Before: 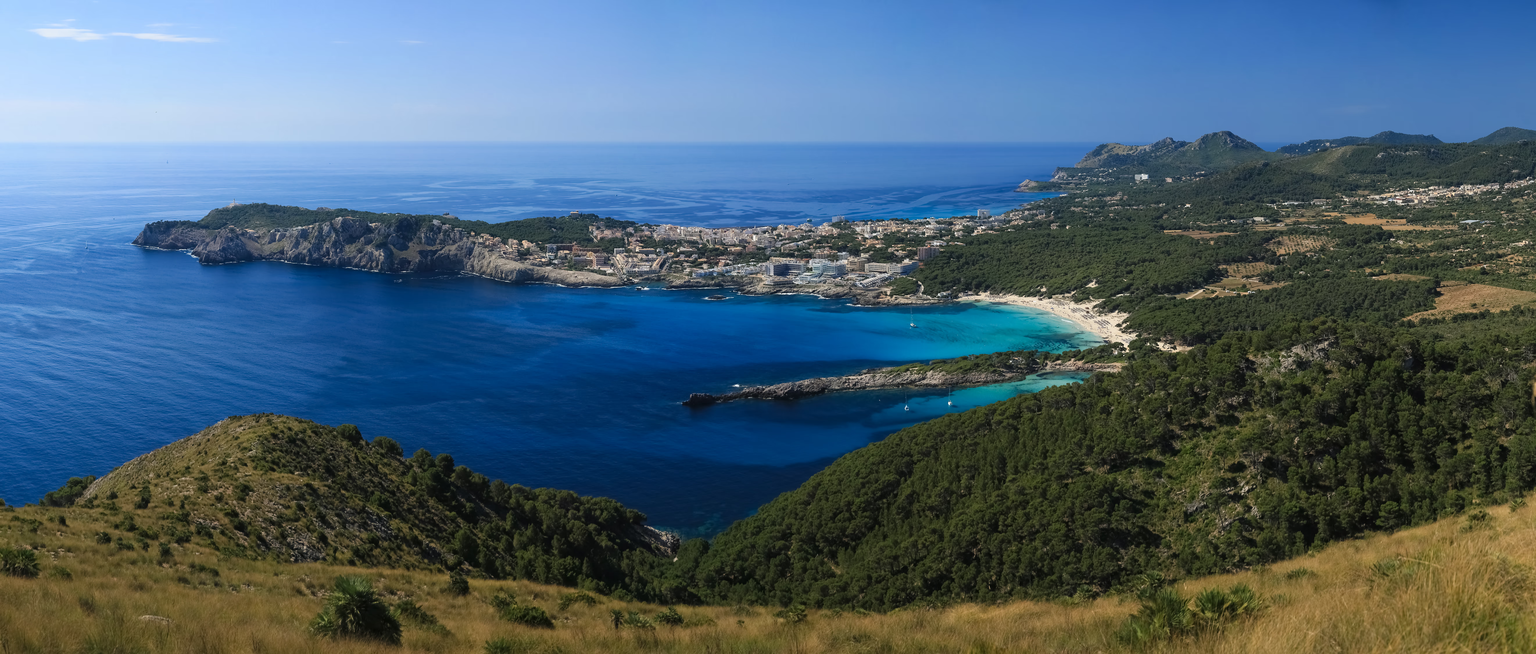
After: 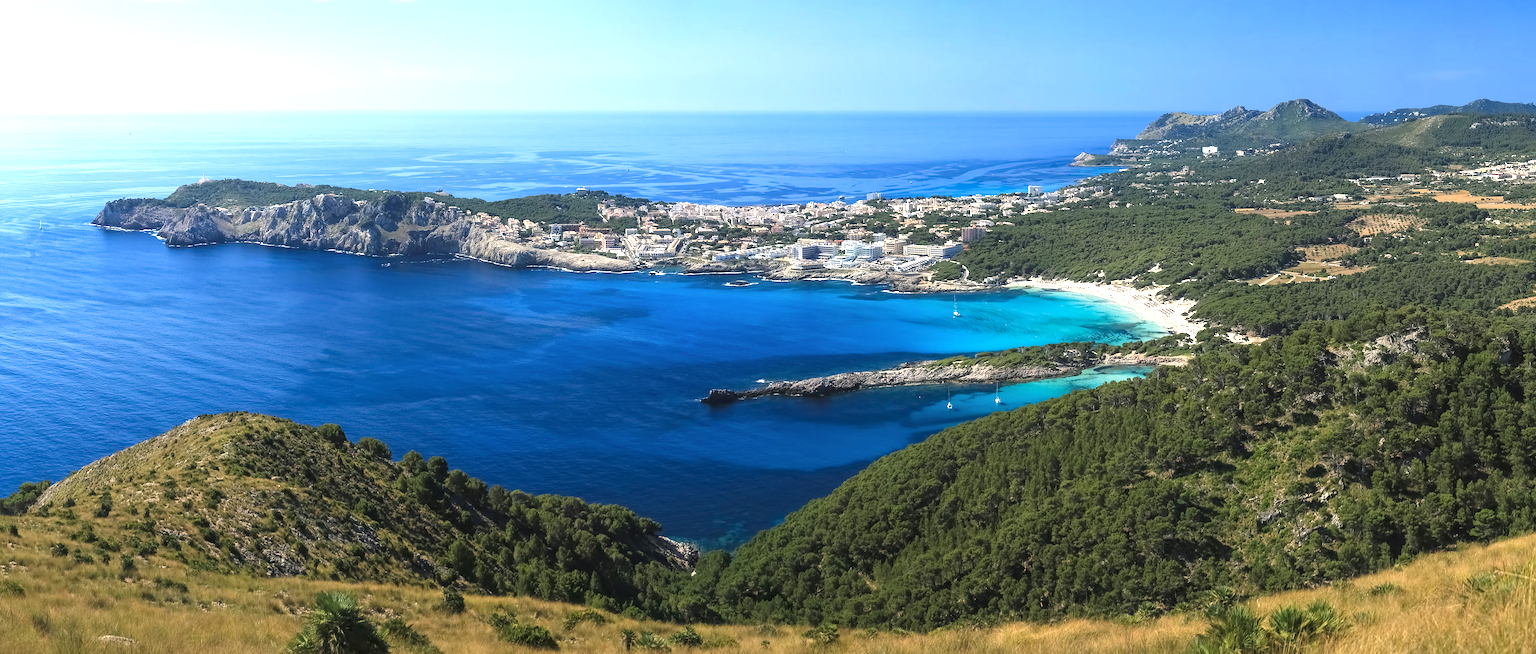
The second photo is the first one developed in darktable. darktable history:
crop: left 3.269%, top 6.465%, right 6.5%, bottom 3.262%
local contrast: detail 109%
sharpen: on, module defaults
exposure: exposure 1.164 EV, compensate highlight preservation false
